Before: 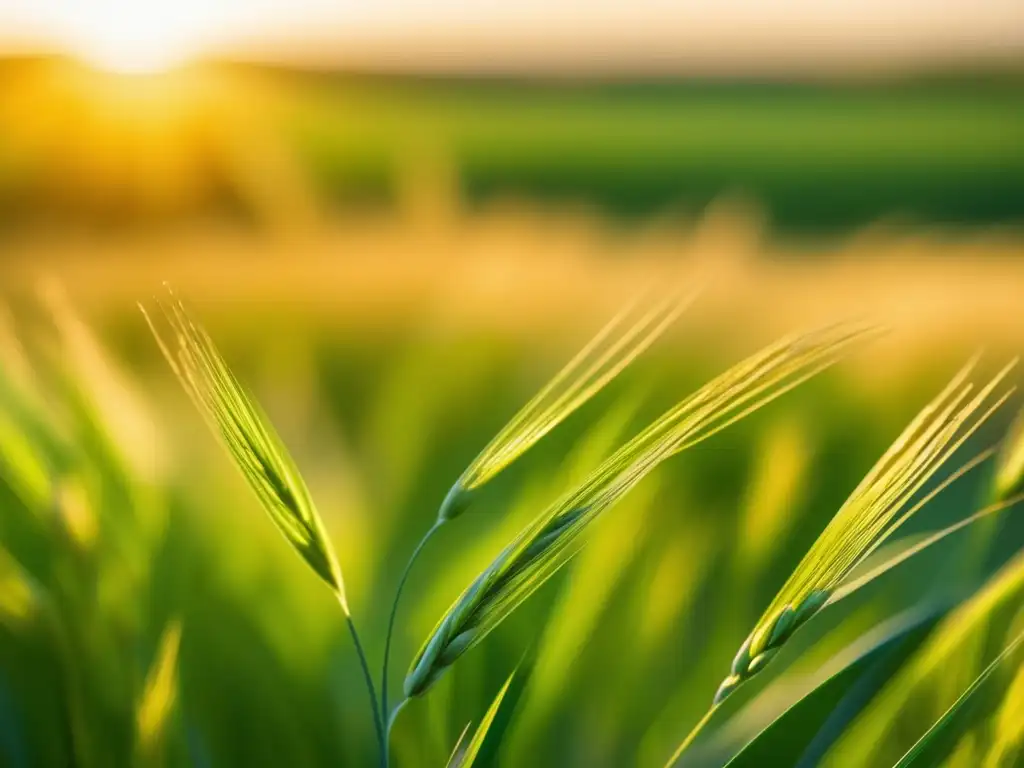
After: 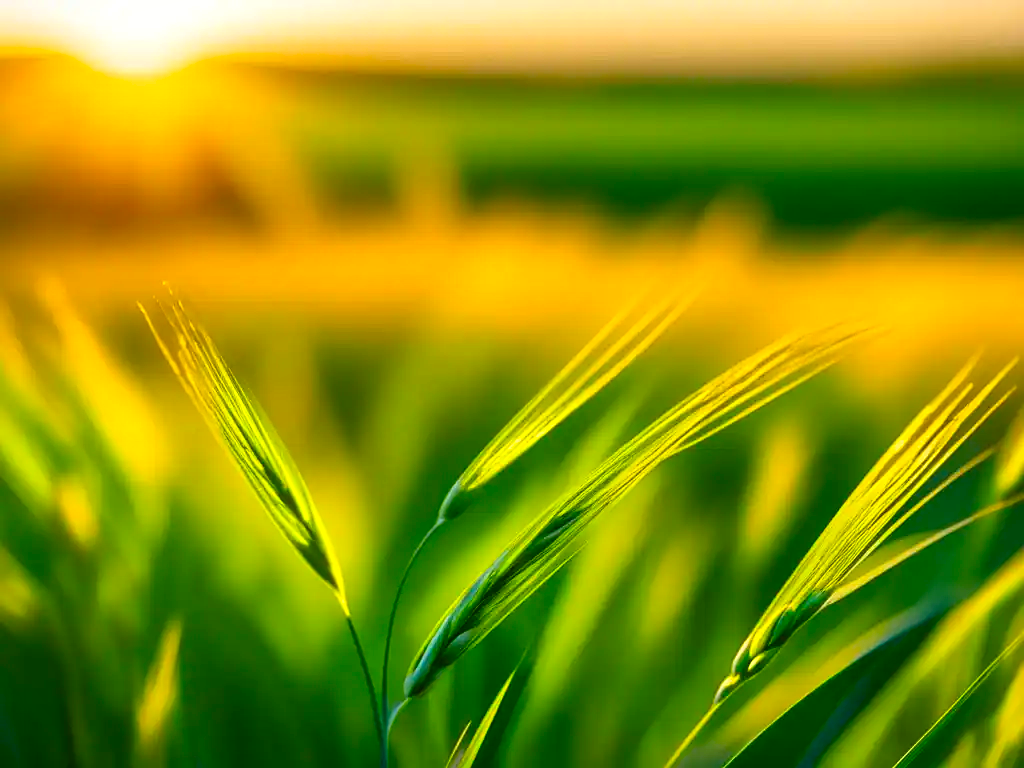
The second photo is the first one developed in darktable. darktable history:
sharpen: radius 1.864, amount 0.398, threshold 1.271
color contrast: green-magenta contrast 1.55, blue-yellow contrast 1.83
local contrast: mode bilateral grid, contrast 20, coarseness 100, detail 150%, midtone range 0.2
